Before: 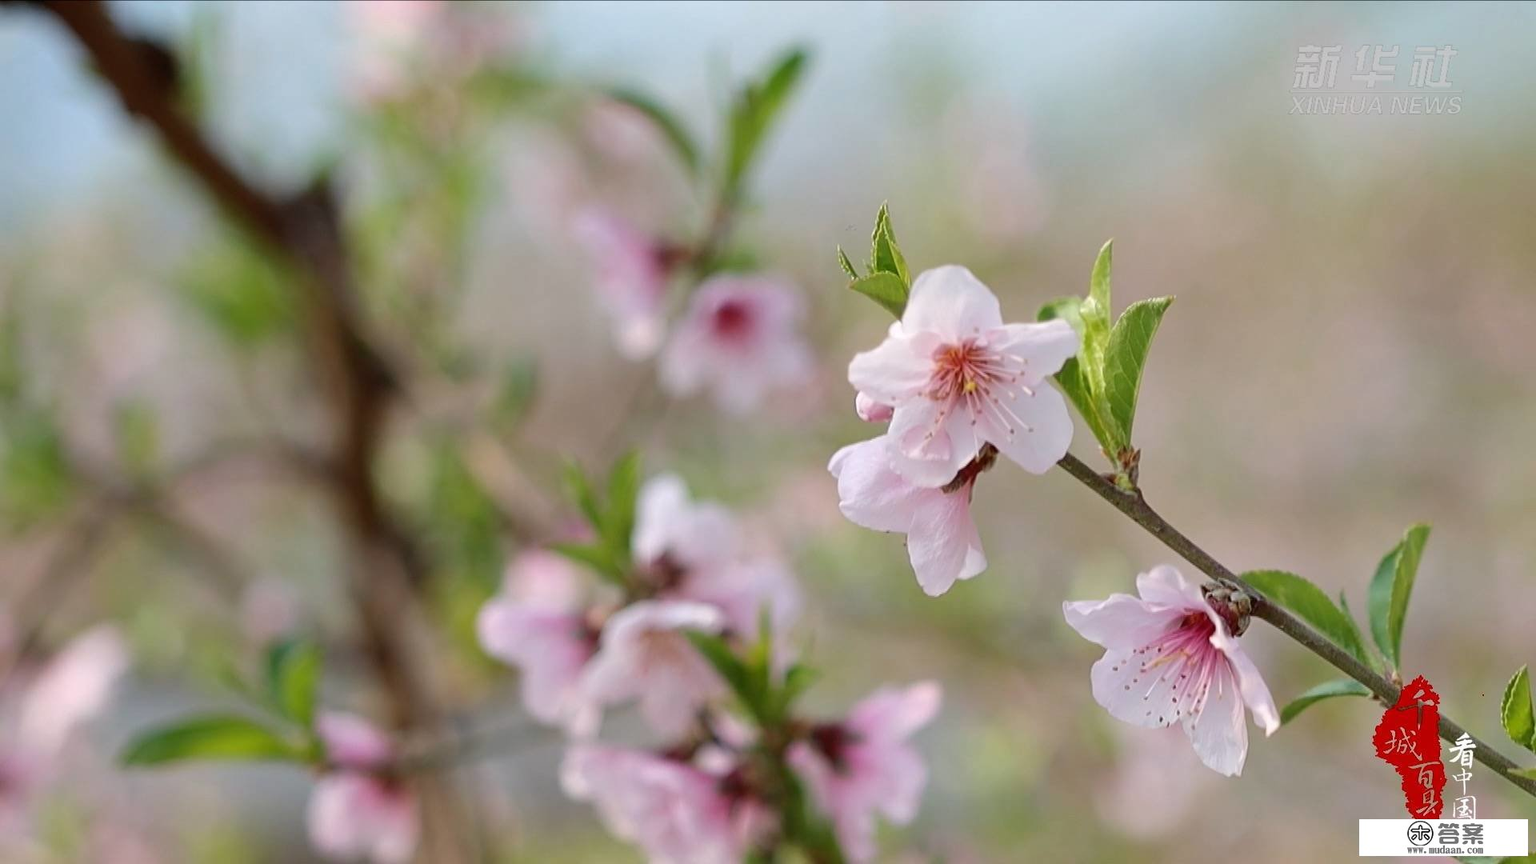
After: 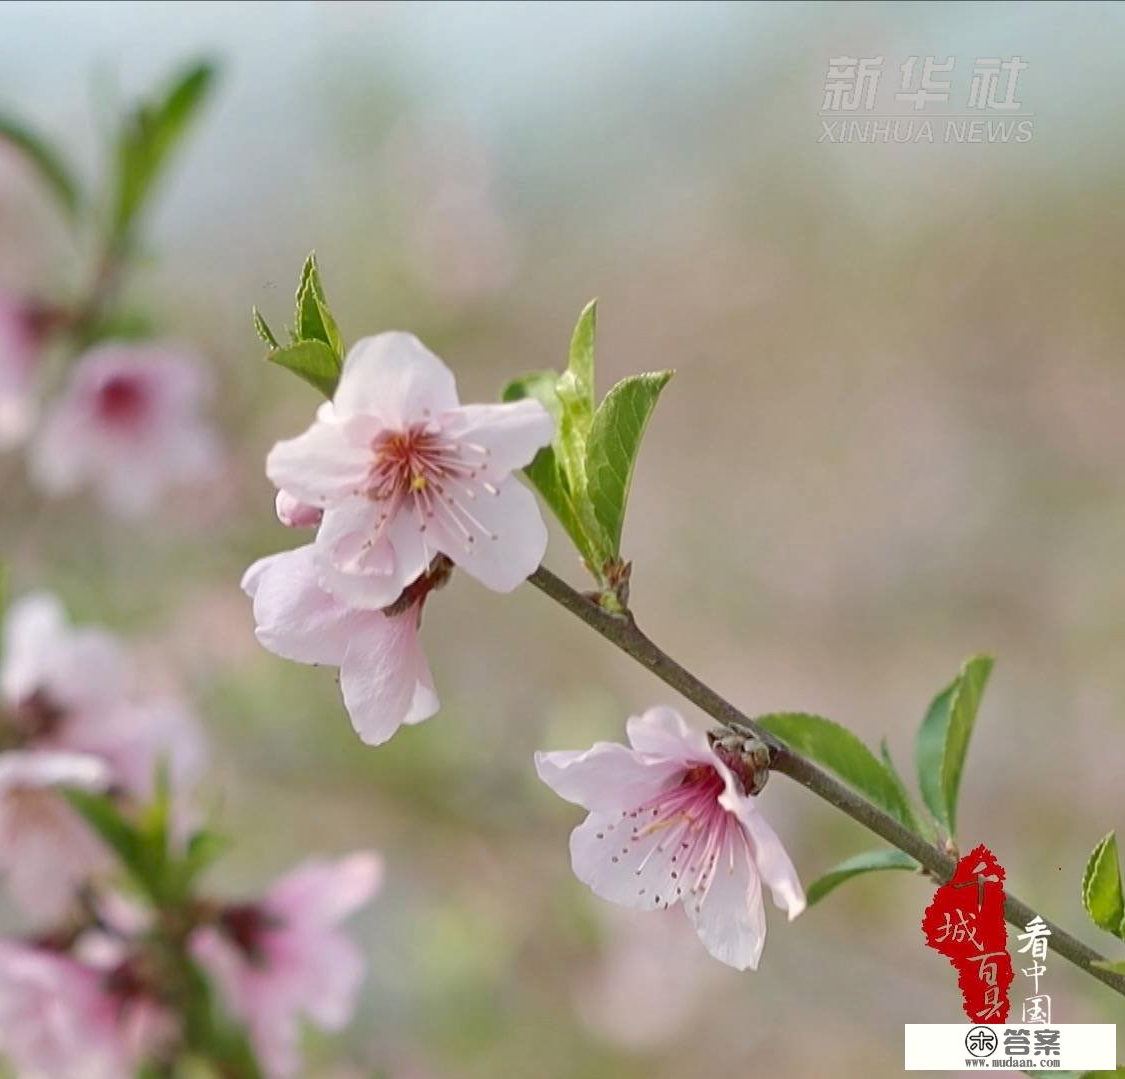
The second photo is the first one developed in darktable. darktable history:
crop: left 41.402%
shadows and highlights: soften with gaussian
color correction: highlights b* 3
